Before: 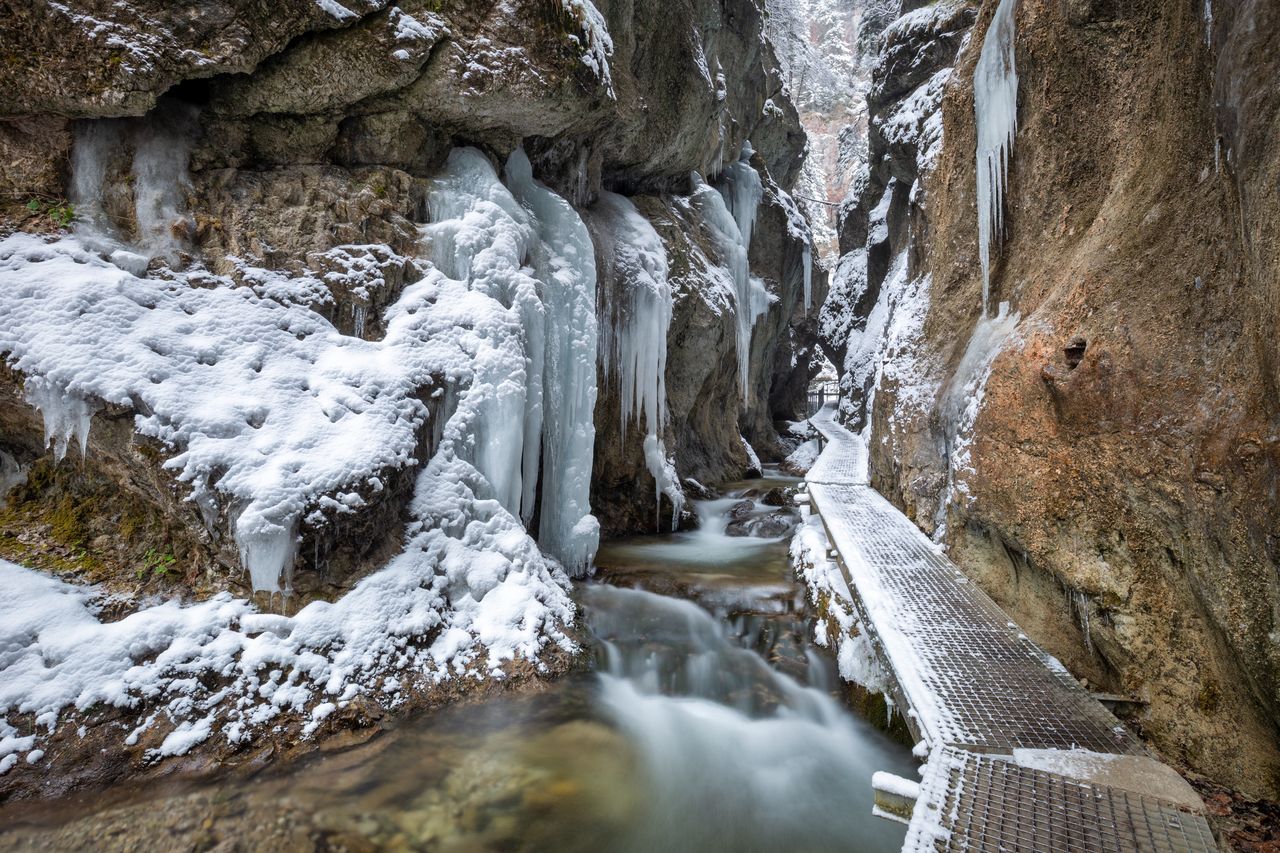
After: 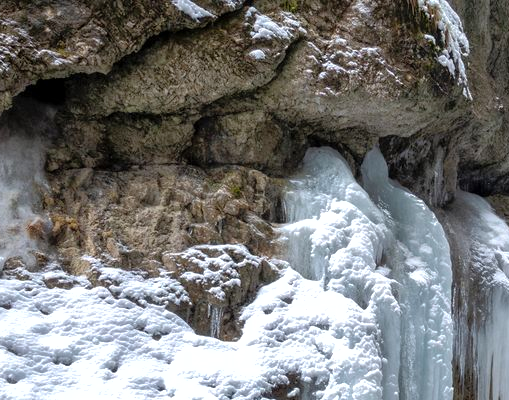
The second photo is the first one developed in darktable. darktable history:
crop and rotate: left 11.268%, top 0.078%, right 48.901%, bottom 52.966%
shadows and highlights: on, module defaults
tone equalizer: -8 EV -0.413 EV, -7 EV -0.363 EV, -6 EV -0.358 EV, -5 EV -0.25 EV, -3 EV 0.25 EV, -2 EV 0.33 EV, -1 EV 0.406 EV, +0 EV 0.44 EV
